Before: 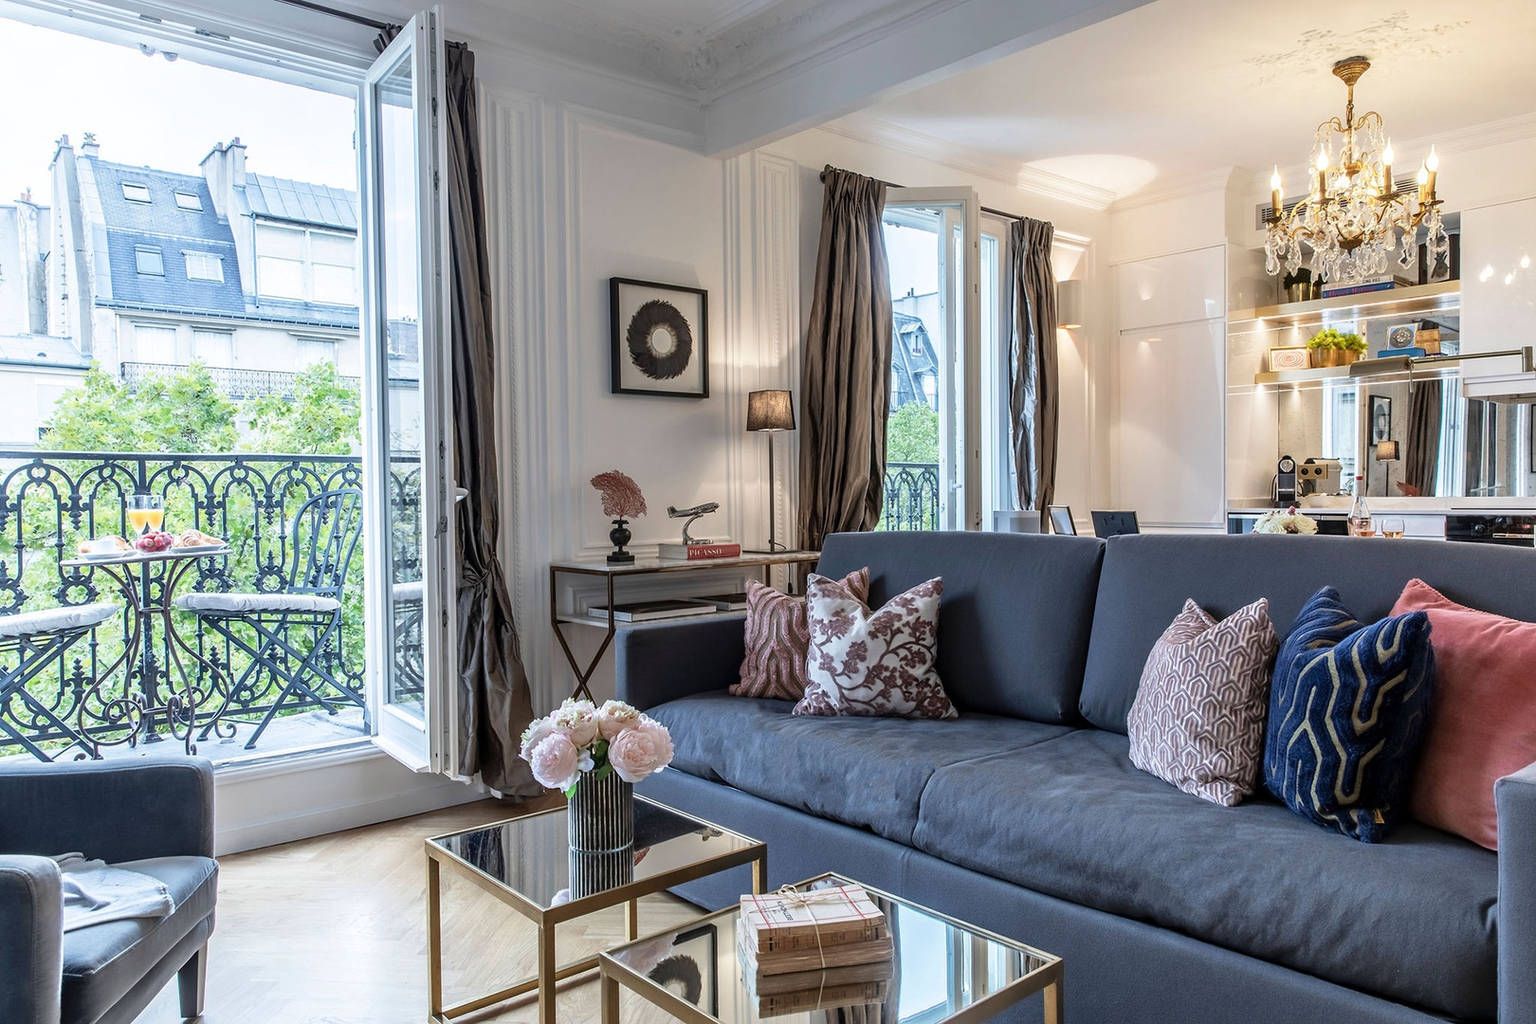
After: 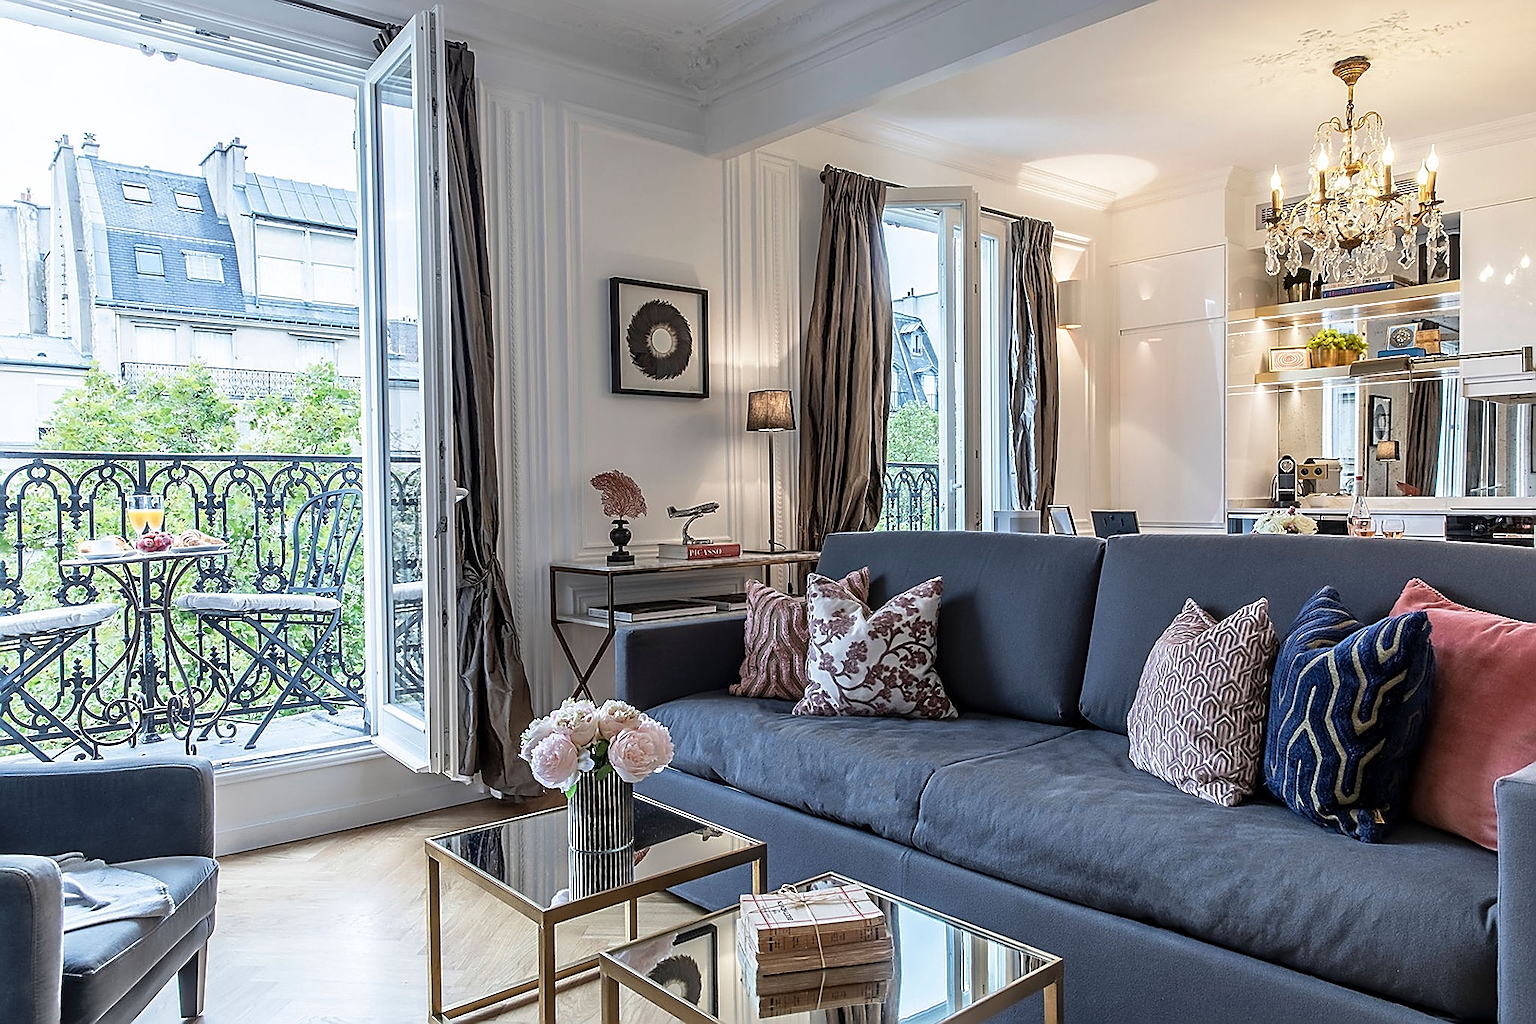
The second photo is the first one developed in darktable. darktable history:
sharpen: radius 1.347, amount 1.247, threshold 0.789
